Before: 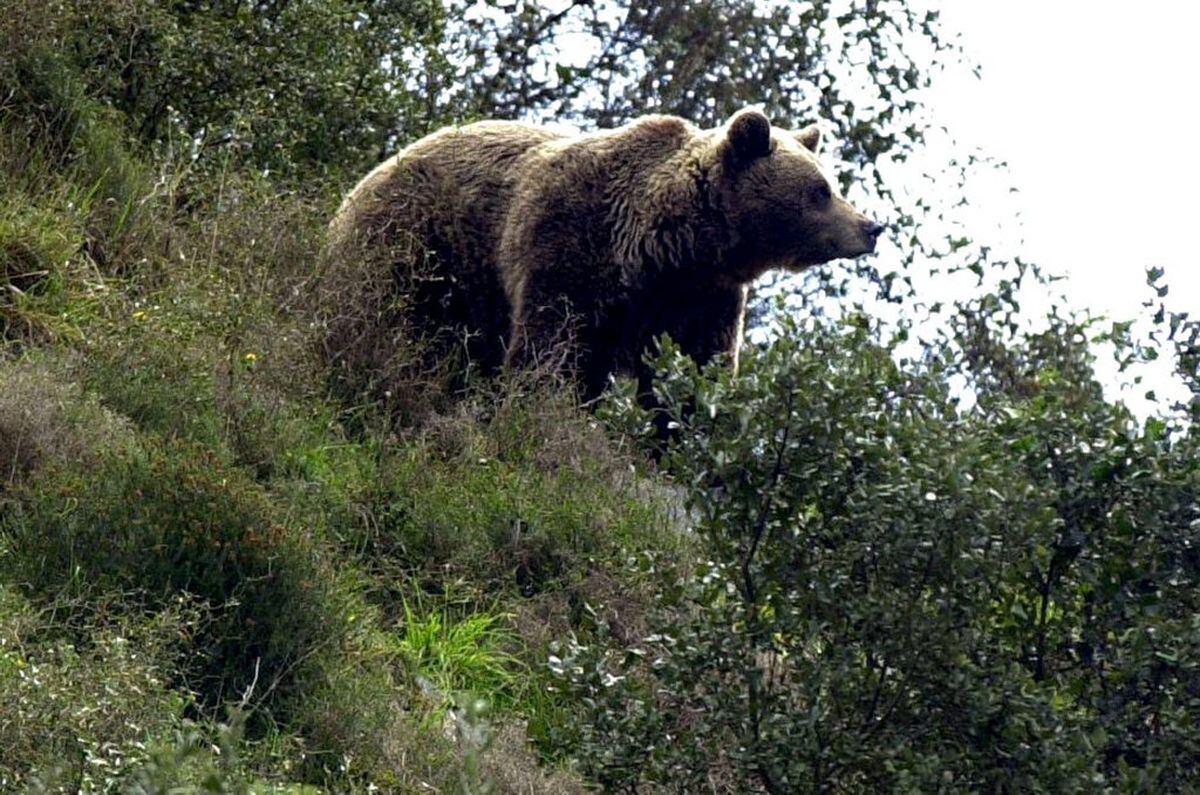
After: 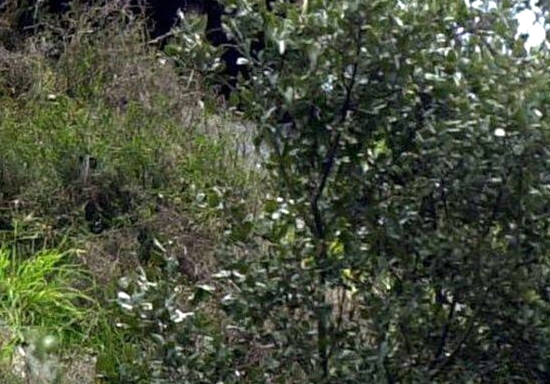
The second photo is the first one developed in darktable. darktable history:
bloom: size 15%, threshold 97%, strength 7%
crop: left 35.976%, top 45.819%, right 18.162%, bottom 5.807%
exposure: exposure 0.207 EV, compensate highlight preservation false
color correction: saturation 0.98
